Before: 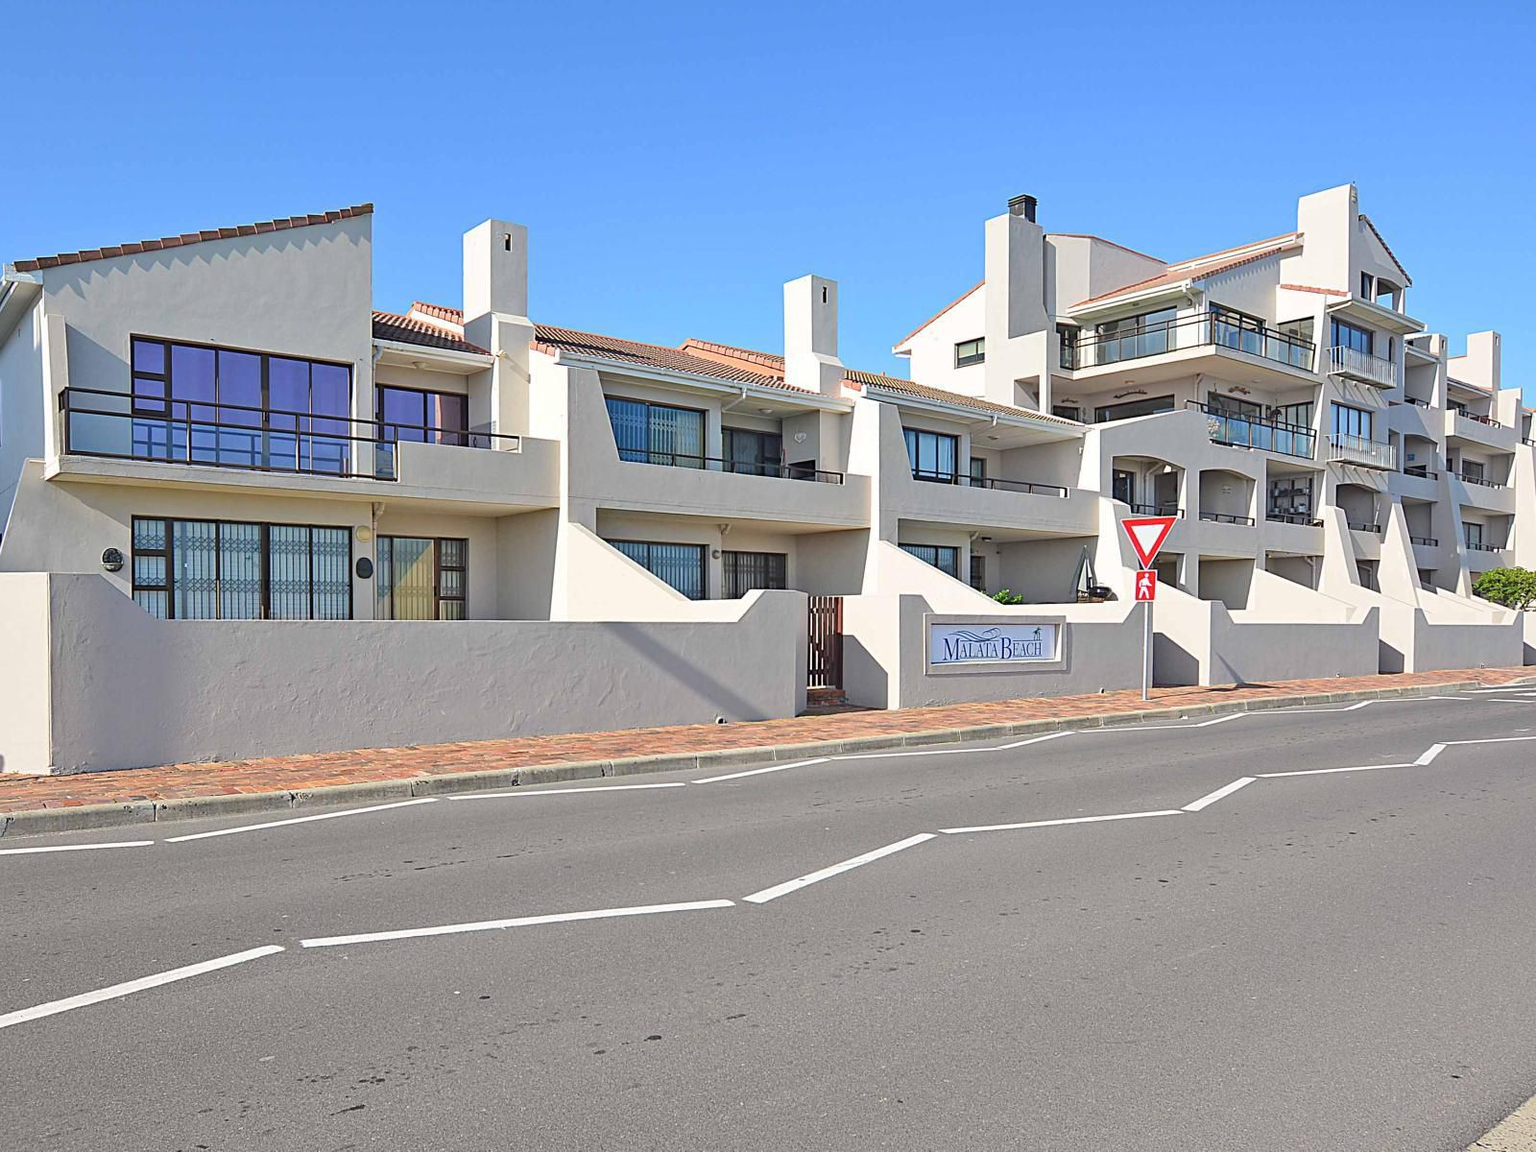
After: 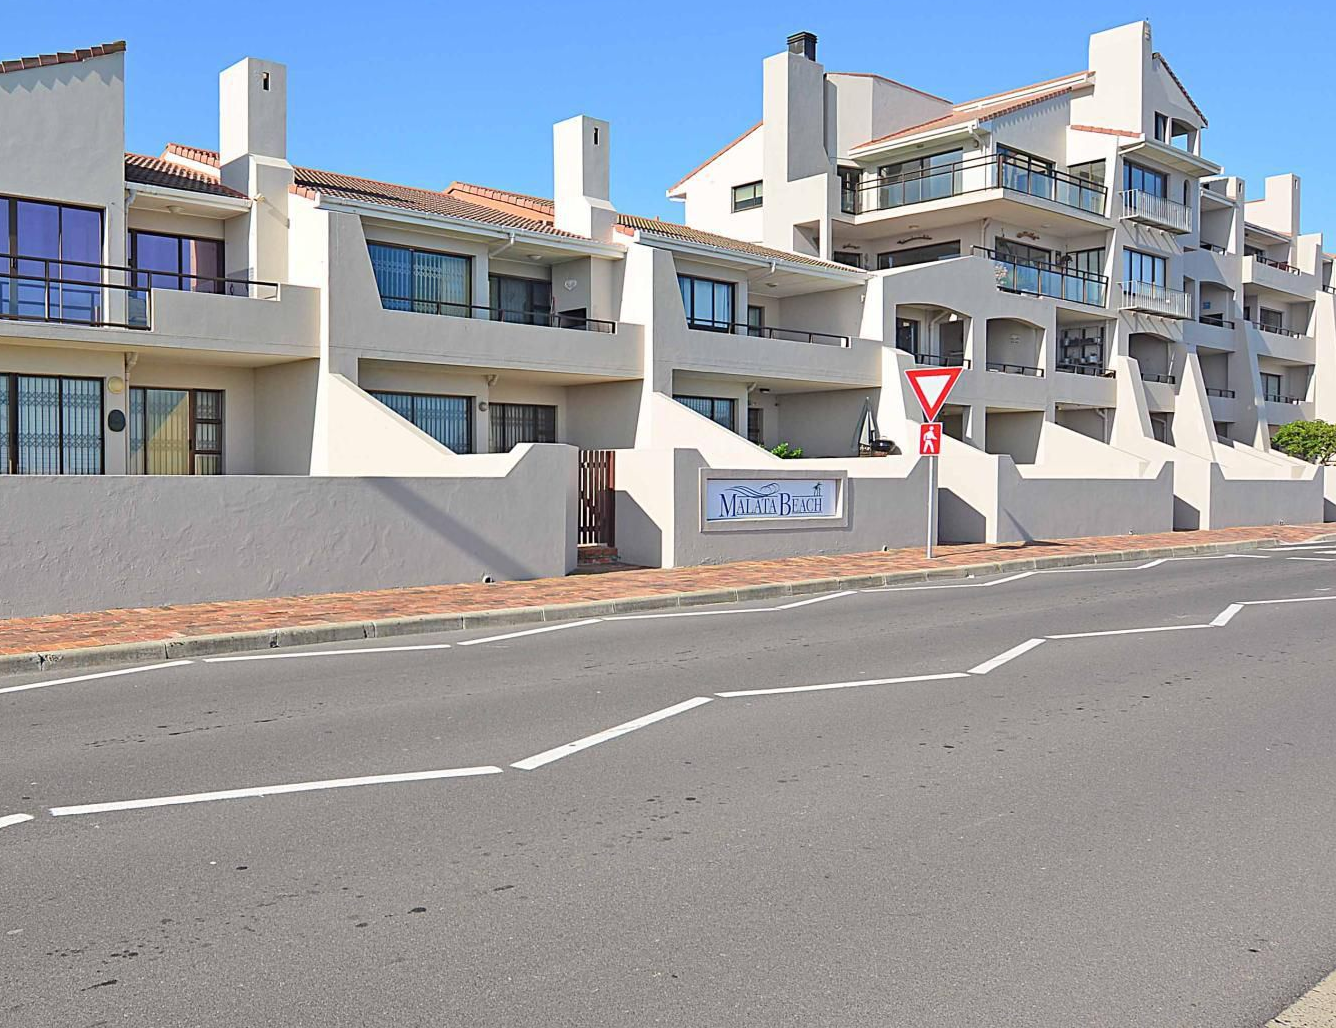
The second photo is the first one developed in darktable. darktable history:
crop: left 16.497%, top 14.251%
levels: black 3.77%
